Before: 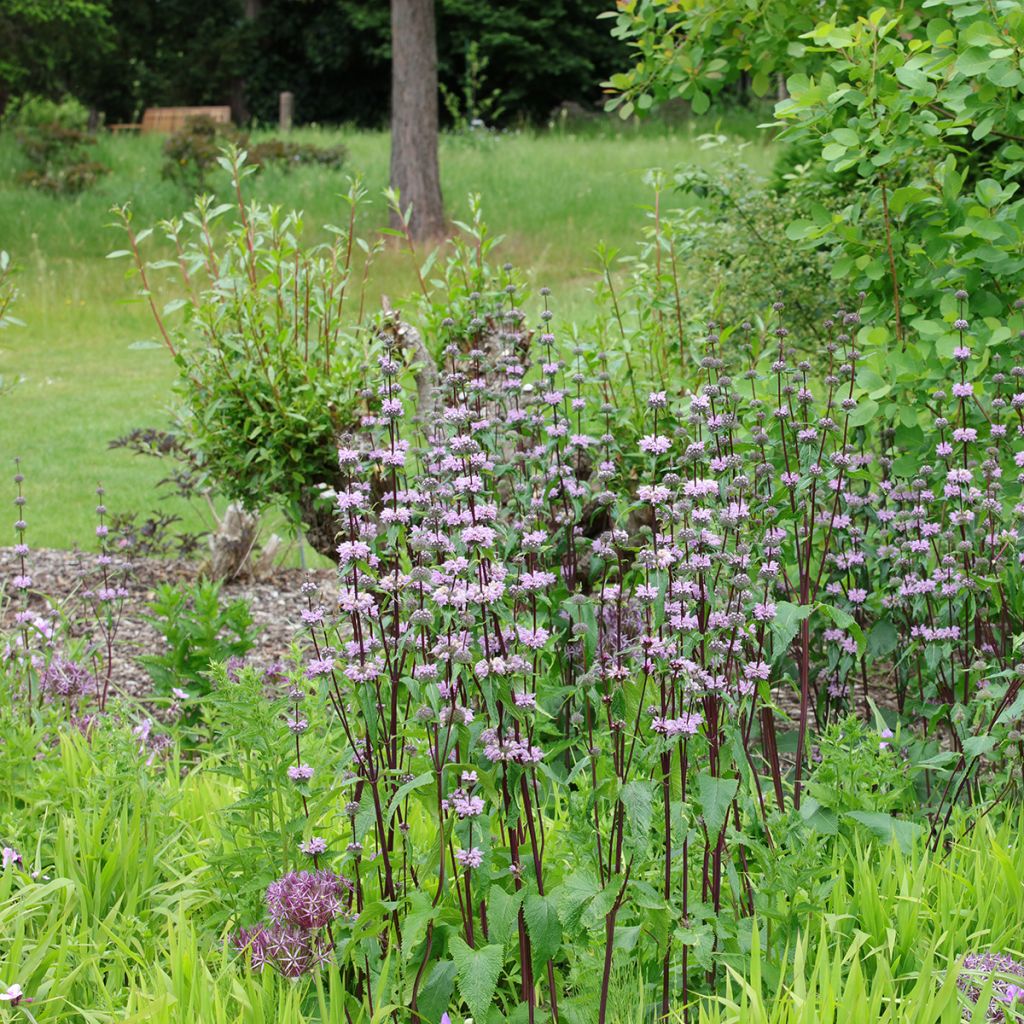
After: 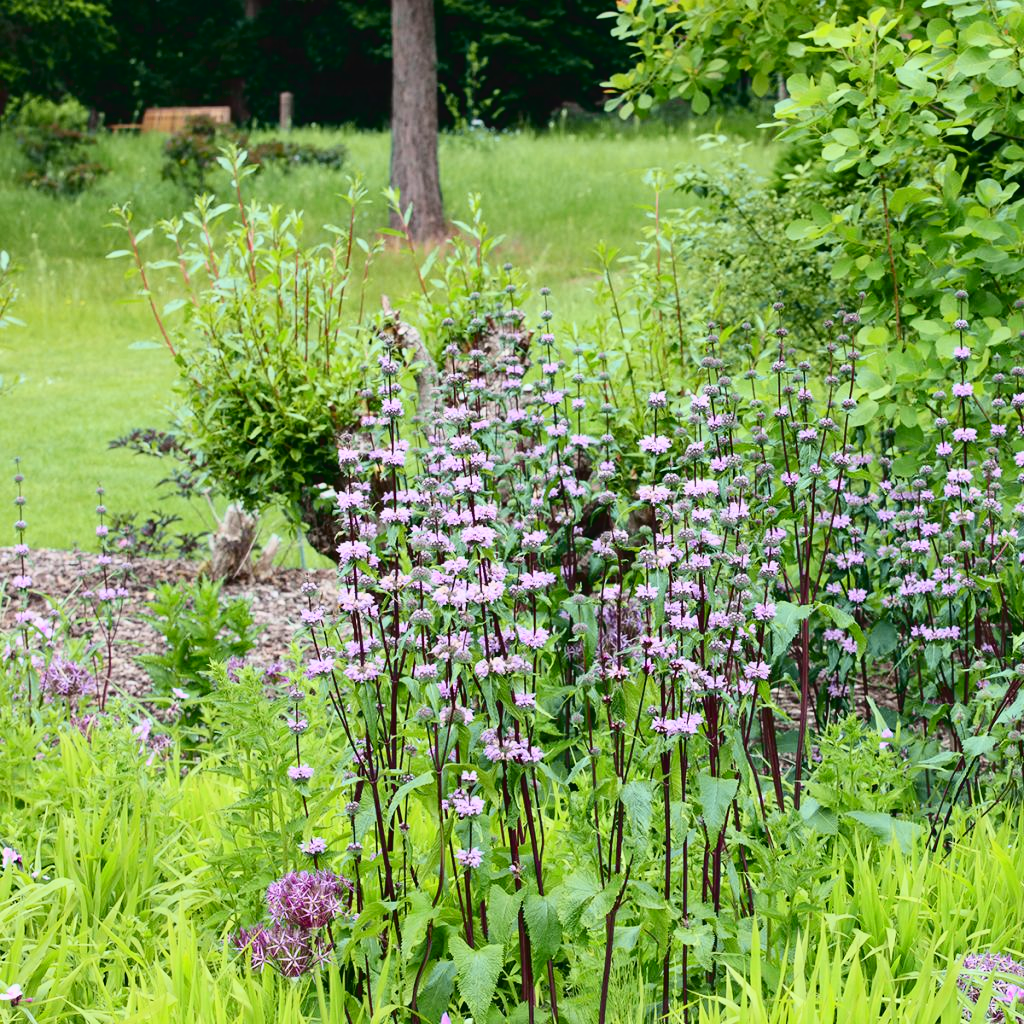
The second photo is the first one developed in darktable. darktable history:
tone curve: curves: ch0 [(0, 0.031) (0.139, 0.084) (0.311, 0.278) (0.495, 0.544) (0.718, 0.816) (0.841, 0.909) (1, 0.967)]; ch1 [(0, 0) (0.272, 0.249) (0.388, 0.385) (0.479, 0.456) (0.495, 0.497) (0.538, 0.55) (0.578, 0.595) (0.707, 0.778) (1, 1)]; ch2 [(0, 0) (0.125, 0.089) (0.353, 0.329) (0.443, 0.408) (0.502, 0.495) (0.56, 0.553) (0.608, 0.631) (1, 1)], color space Lab, independent channels, preserve colors none
